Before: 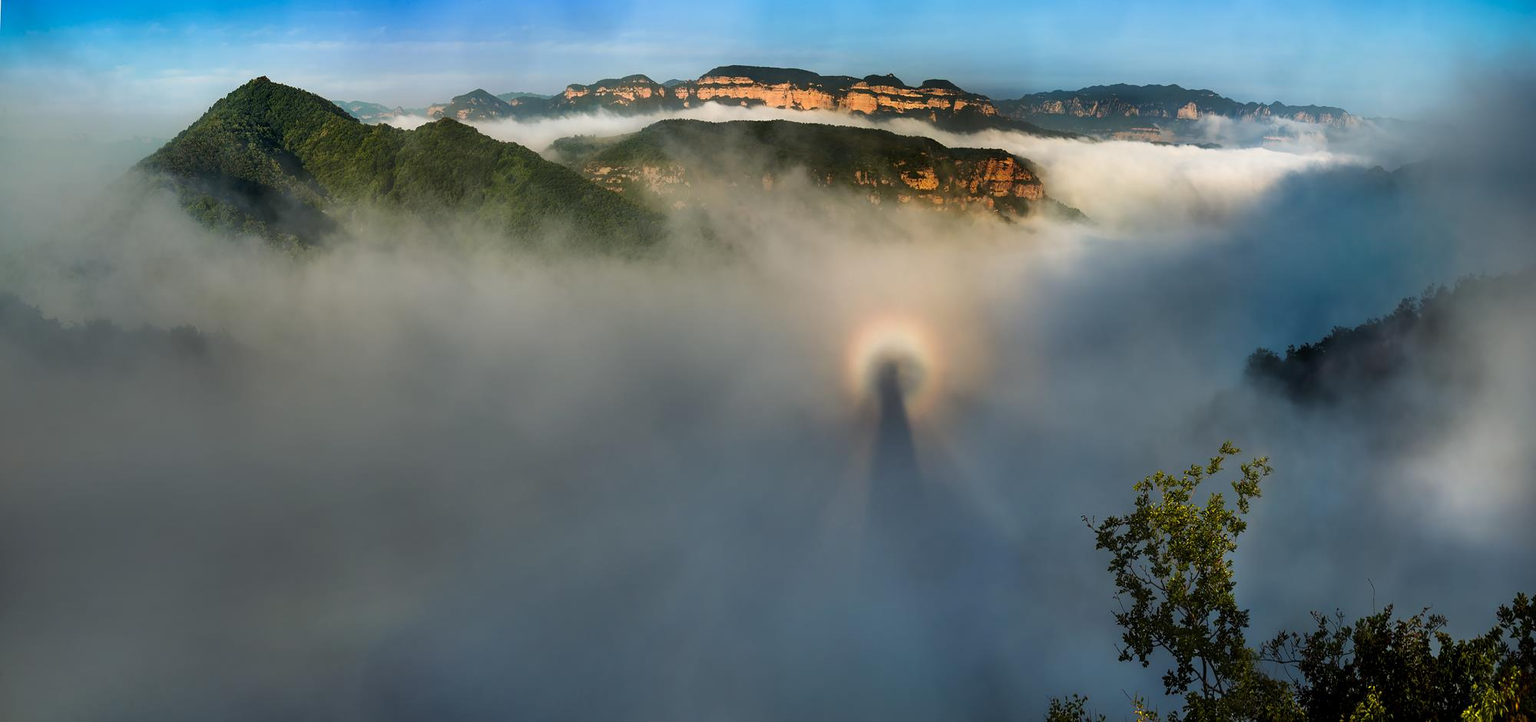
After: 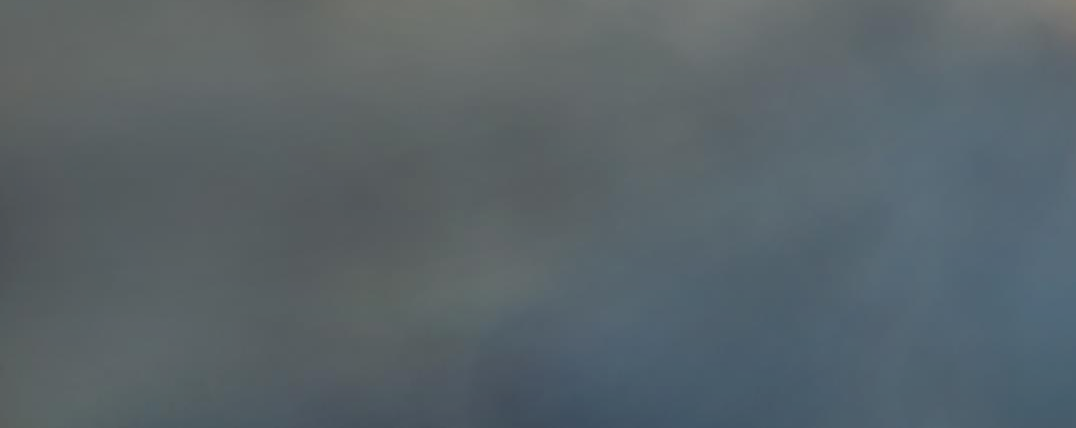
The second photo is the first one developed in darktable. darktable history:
shadows and highlights: on, module defaults
crop and rotate: top 54.307%, right 46.182%, bottom 0.101%
